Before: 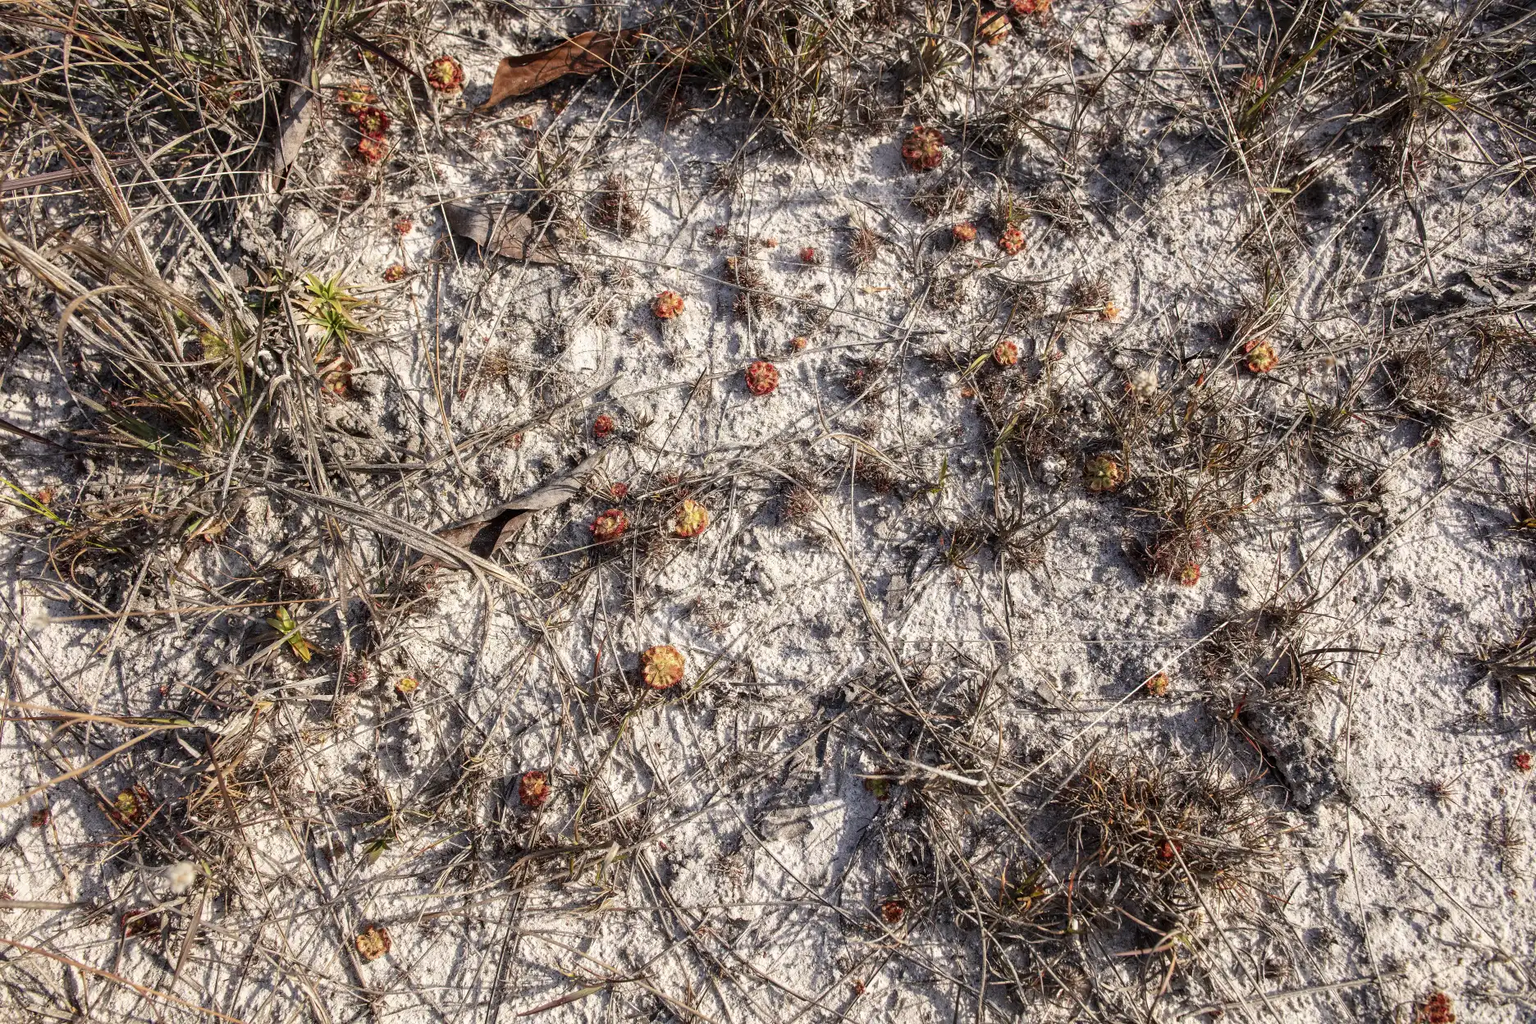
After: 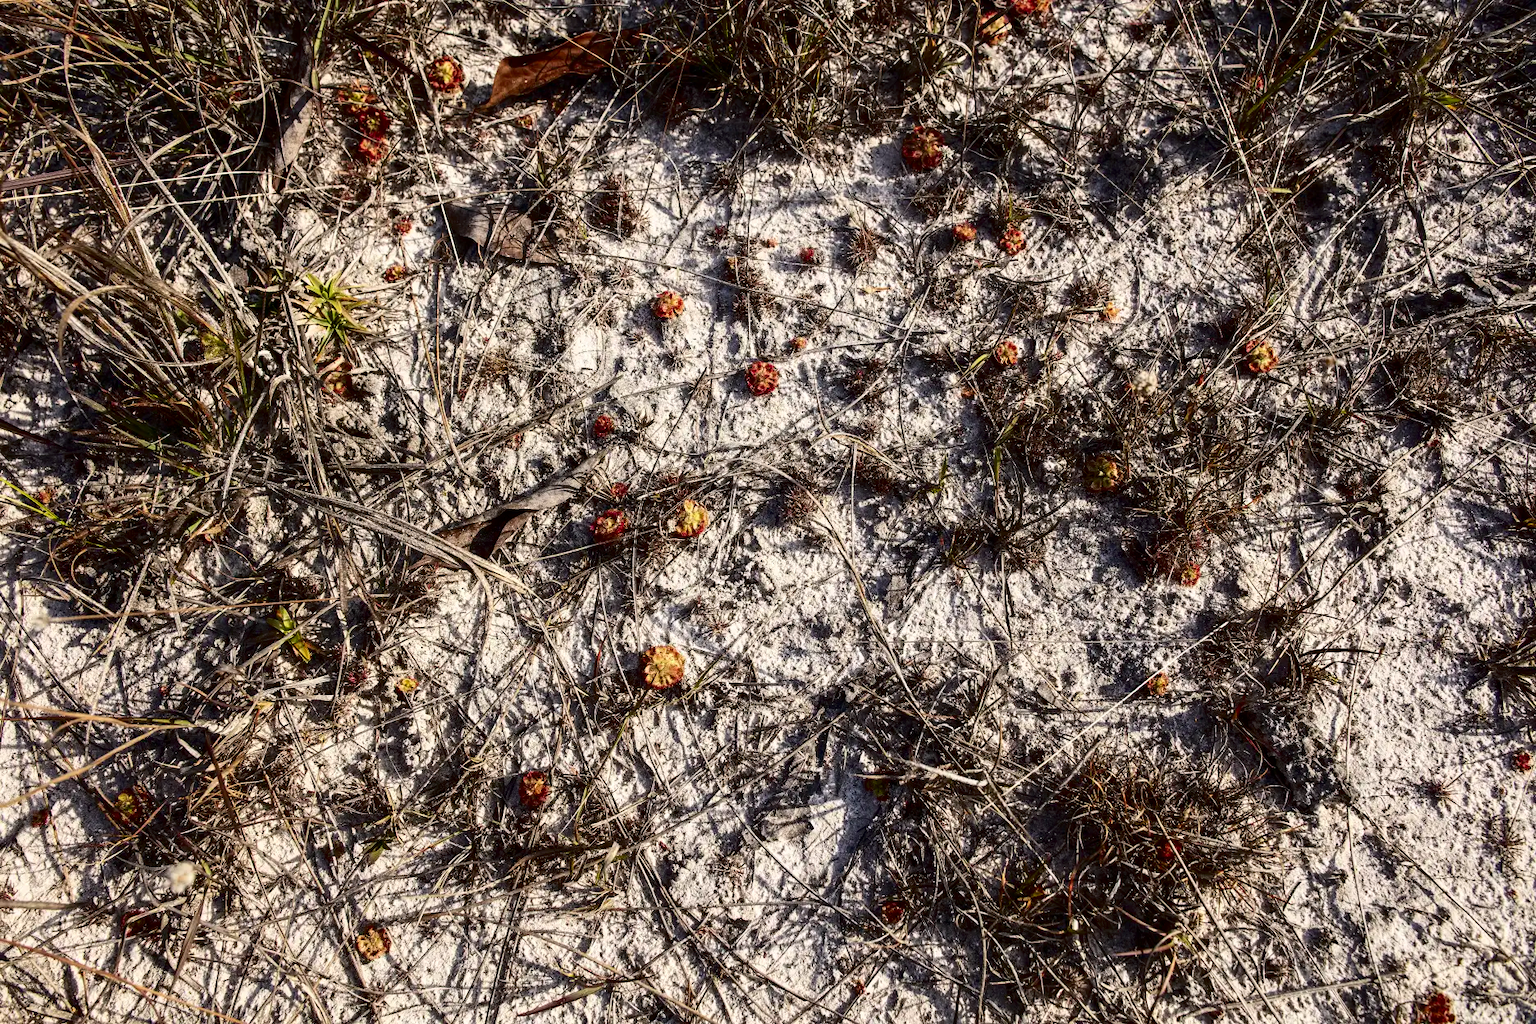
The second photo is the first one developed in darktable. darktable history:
contrast brightness saturation: contrast 0.219, brightness -0.193, saturation 0.242
